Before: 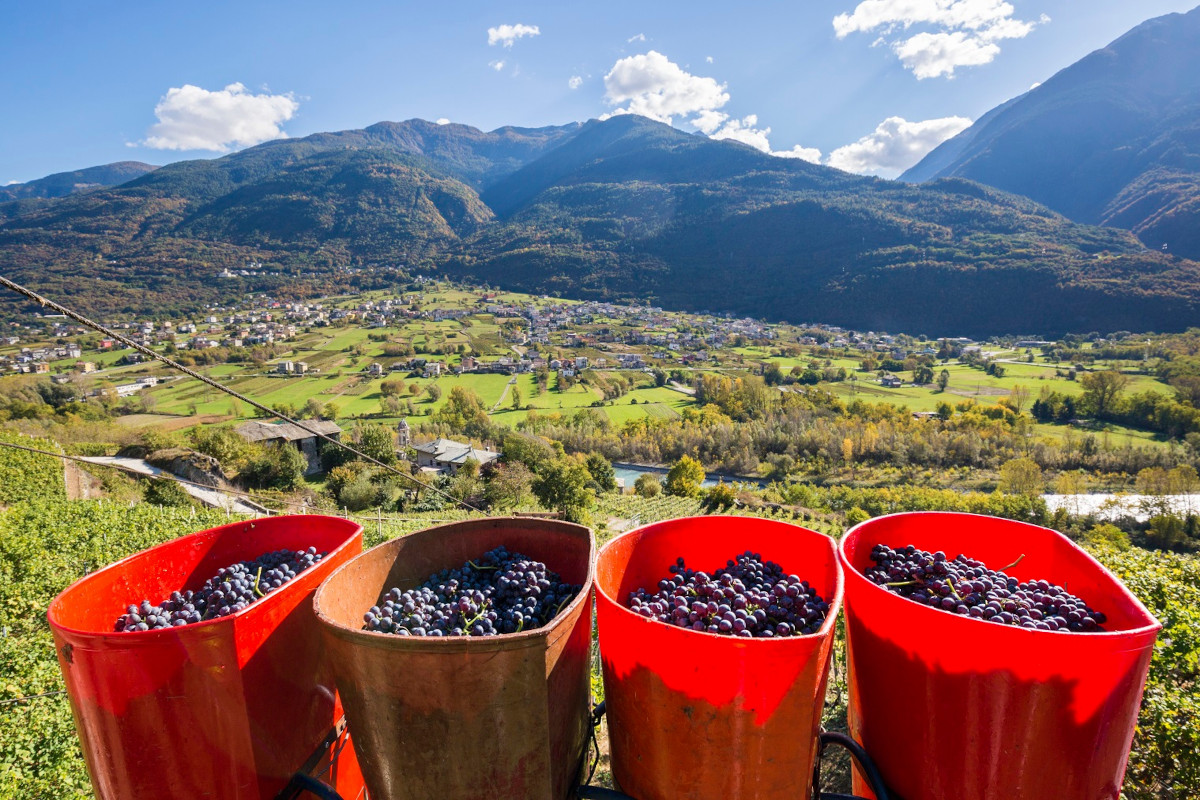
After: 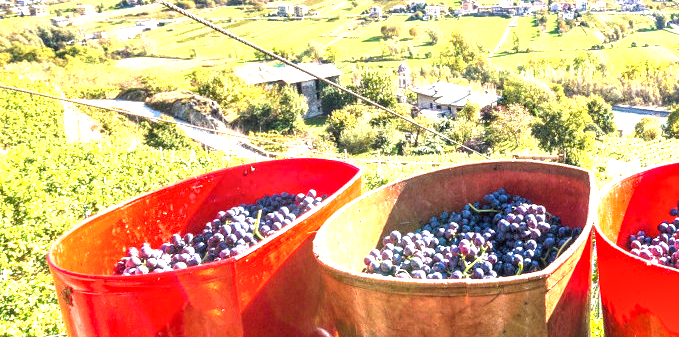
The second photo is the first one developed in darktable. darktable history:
local contrast: detail 130%
exposure: black level correction 0, exposure 1.995 EV, compensate highlight preservation false
crop: top 44.718%, right 43.379%, bottom 13.033%
